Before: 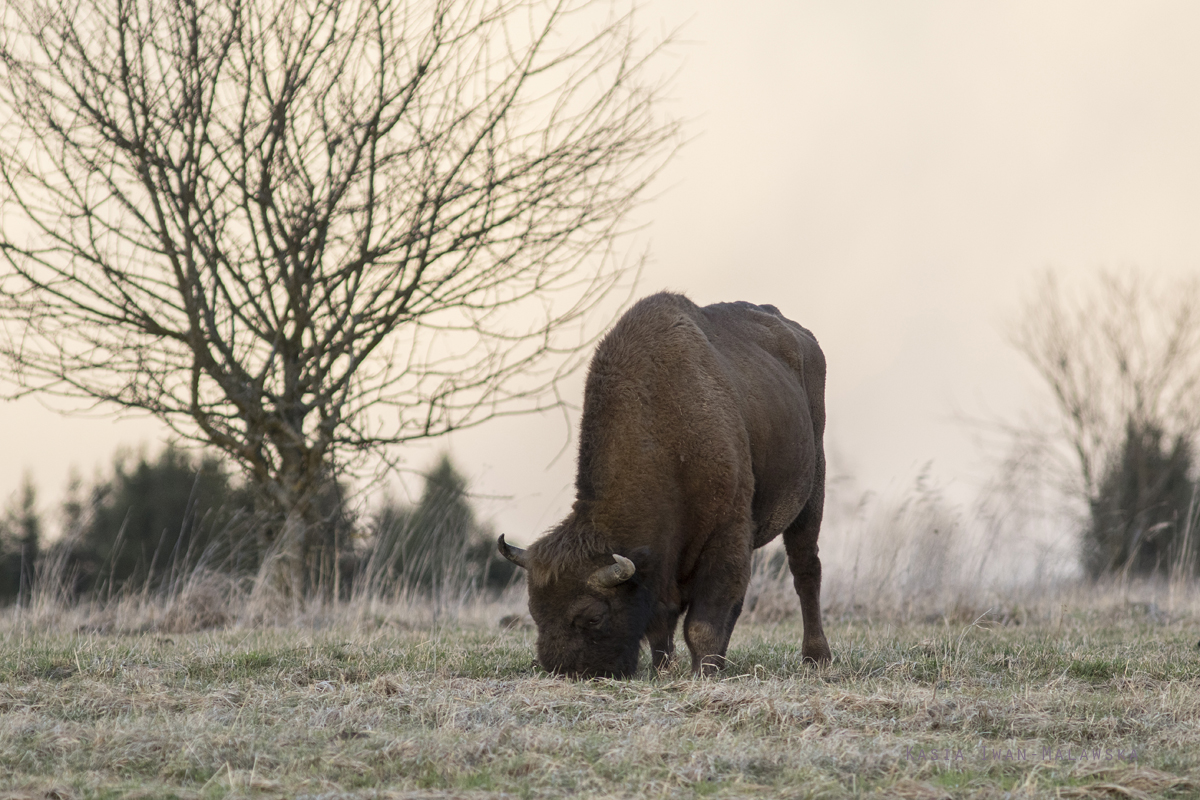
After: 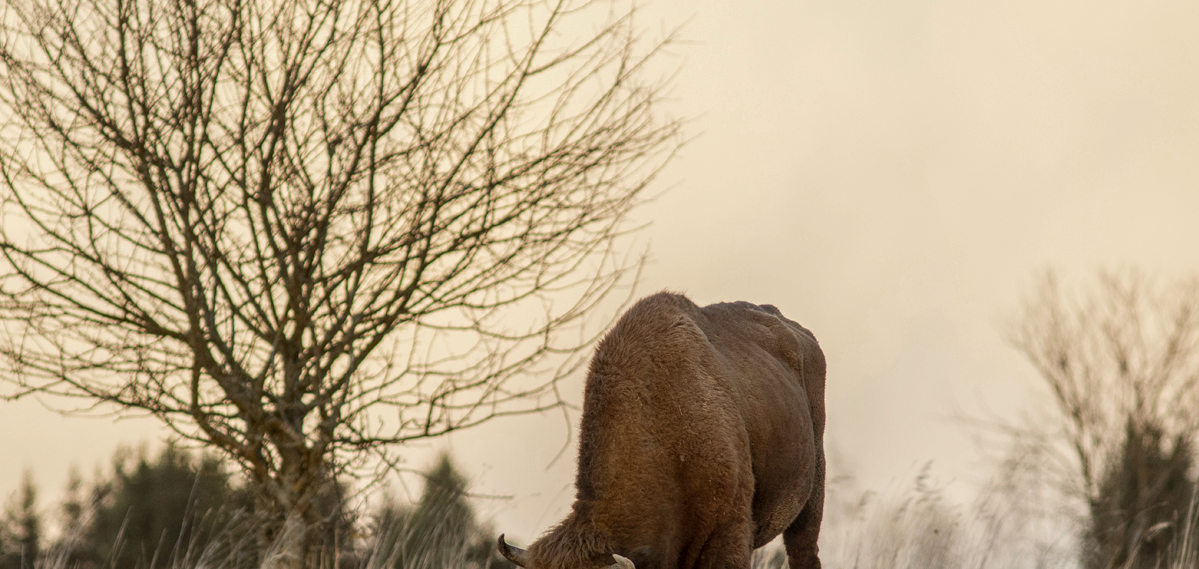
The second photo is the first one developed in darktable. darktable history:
color zones: curves: ch0 [(0.203, 0.433) (0.607, 0.517) (0.697, 0.696) (0.705, 0.897)]
local contrast: on, module defaults
crop: right 0%, bottom 28.753%
color balance rgb: power › chroma 2.503%, power › hue 70.17°, perceptual saturation grading › global saturation 0.891%
